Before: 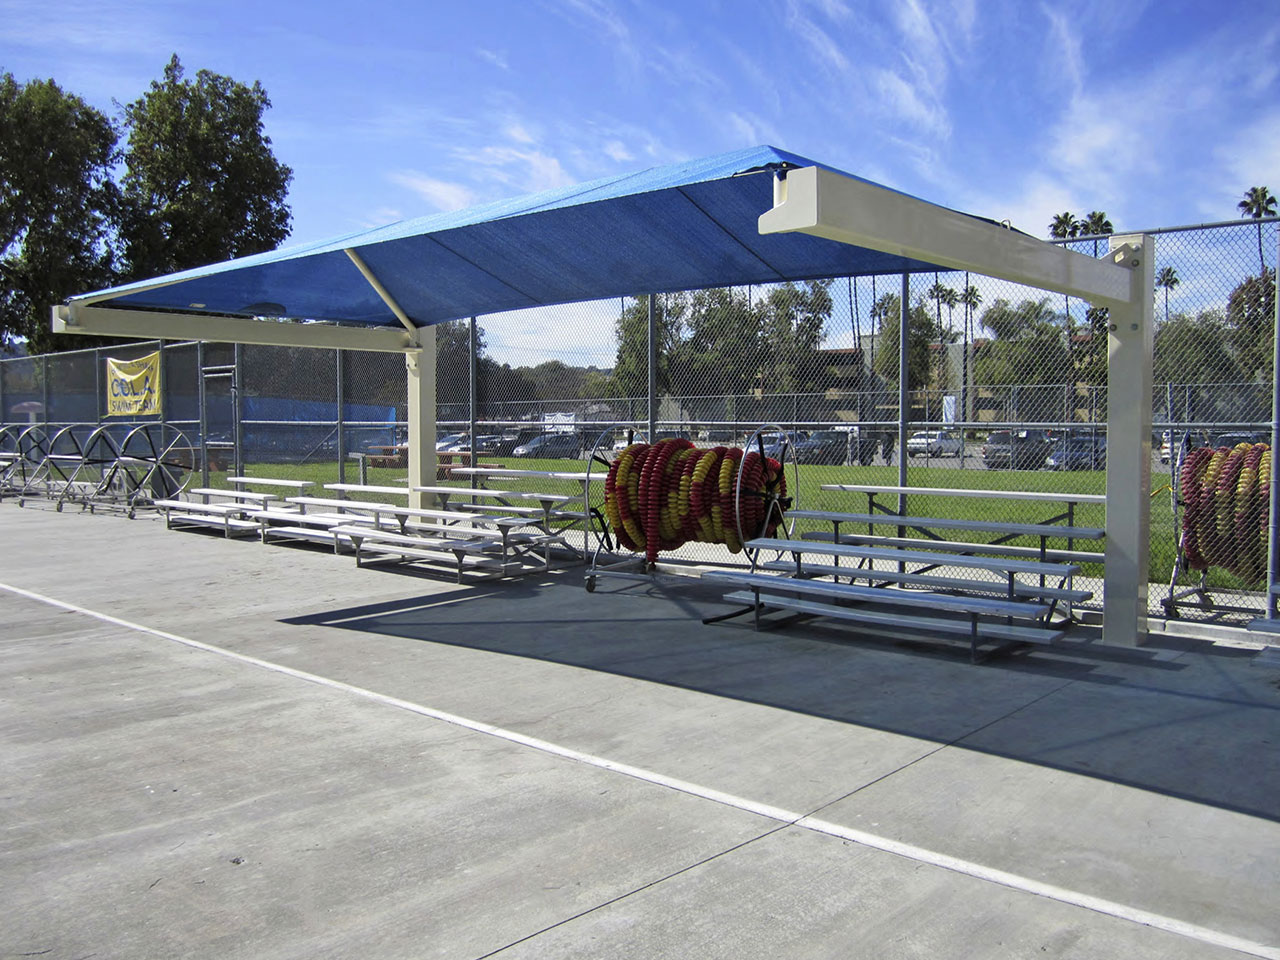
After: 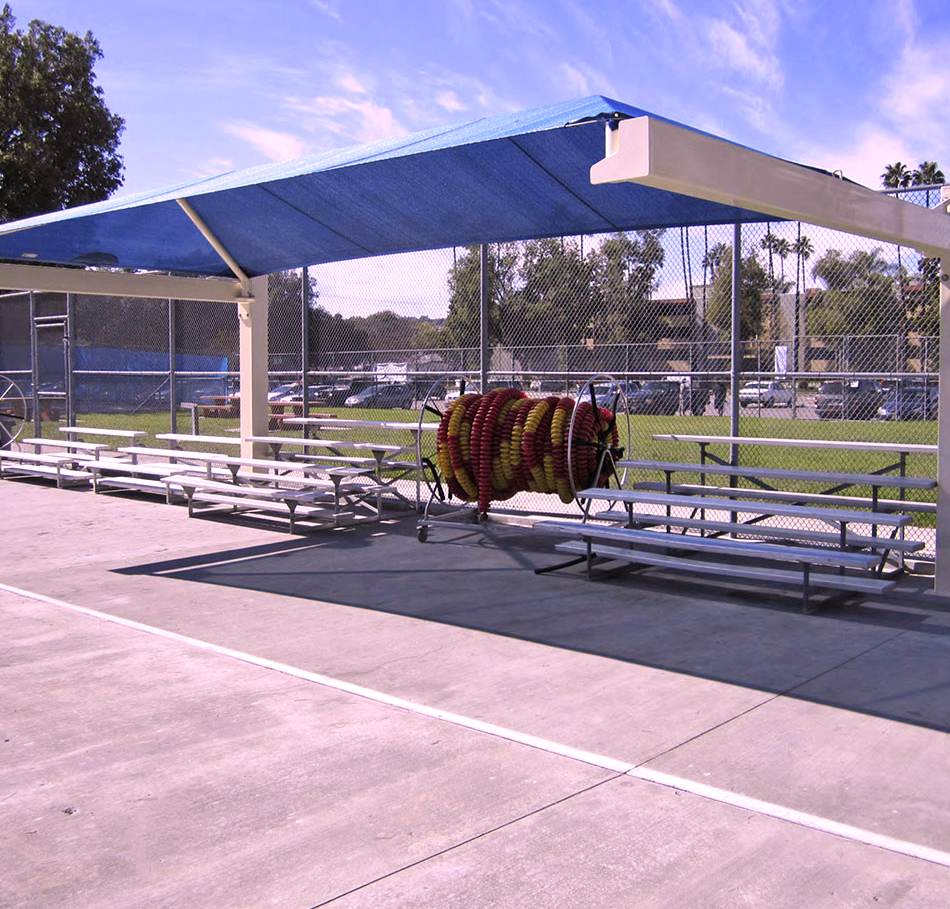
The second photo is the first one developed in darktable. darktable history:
white balance: red 1.188, blue 1.11
exposure: exposure 0.131 EV, compensate highlight preservation false
crop and rotate: left 13.15%, top 5.251%, right 12.609%
